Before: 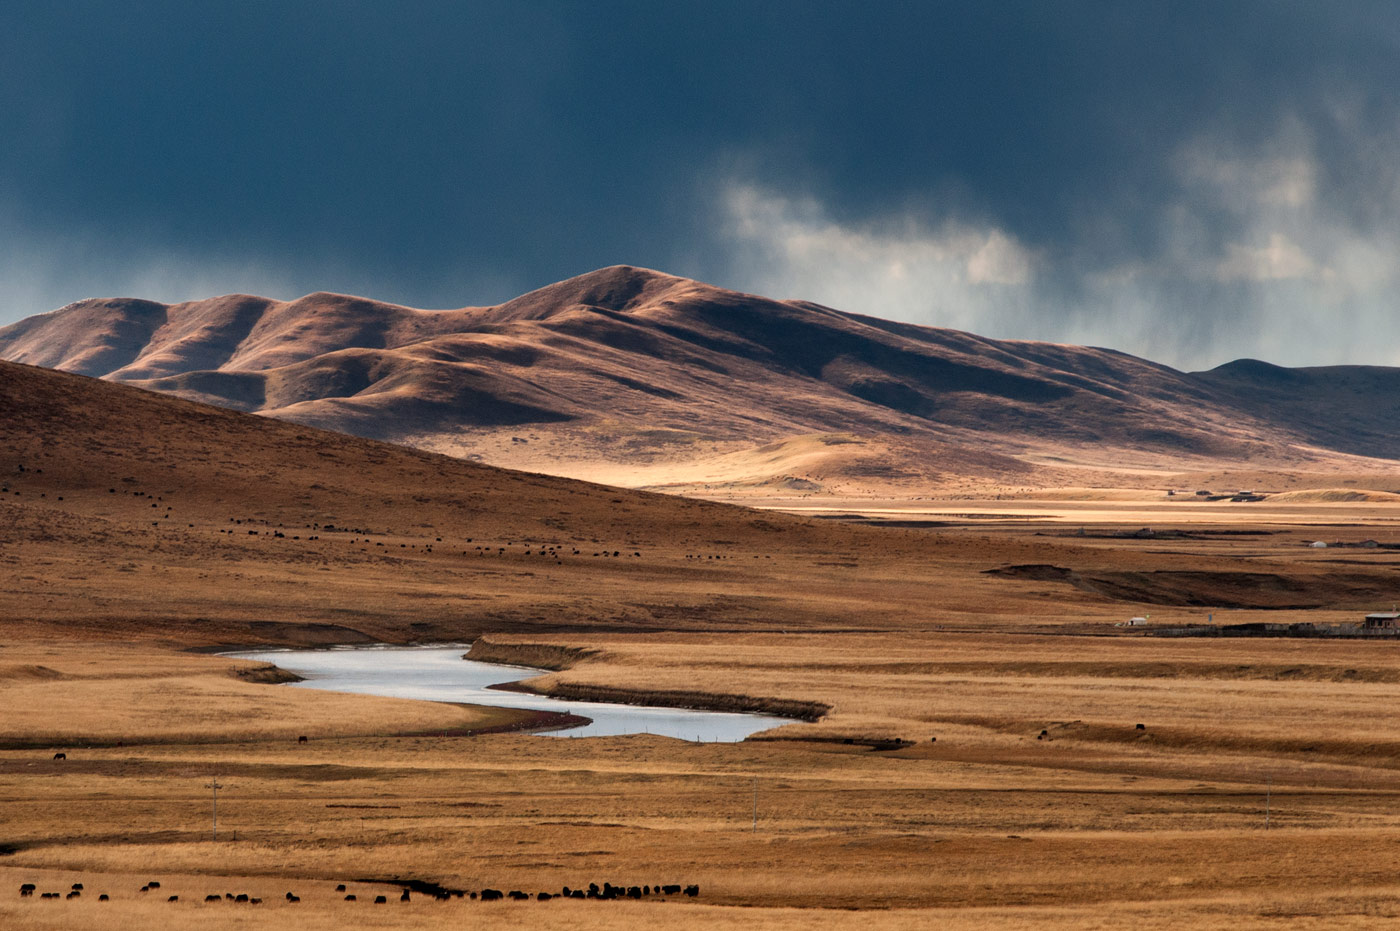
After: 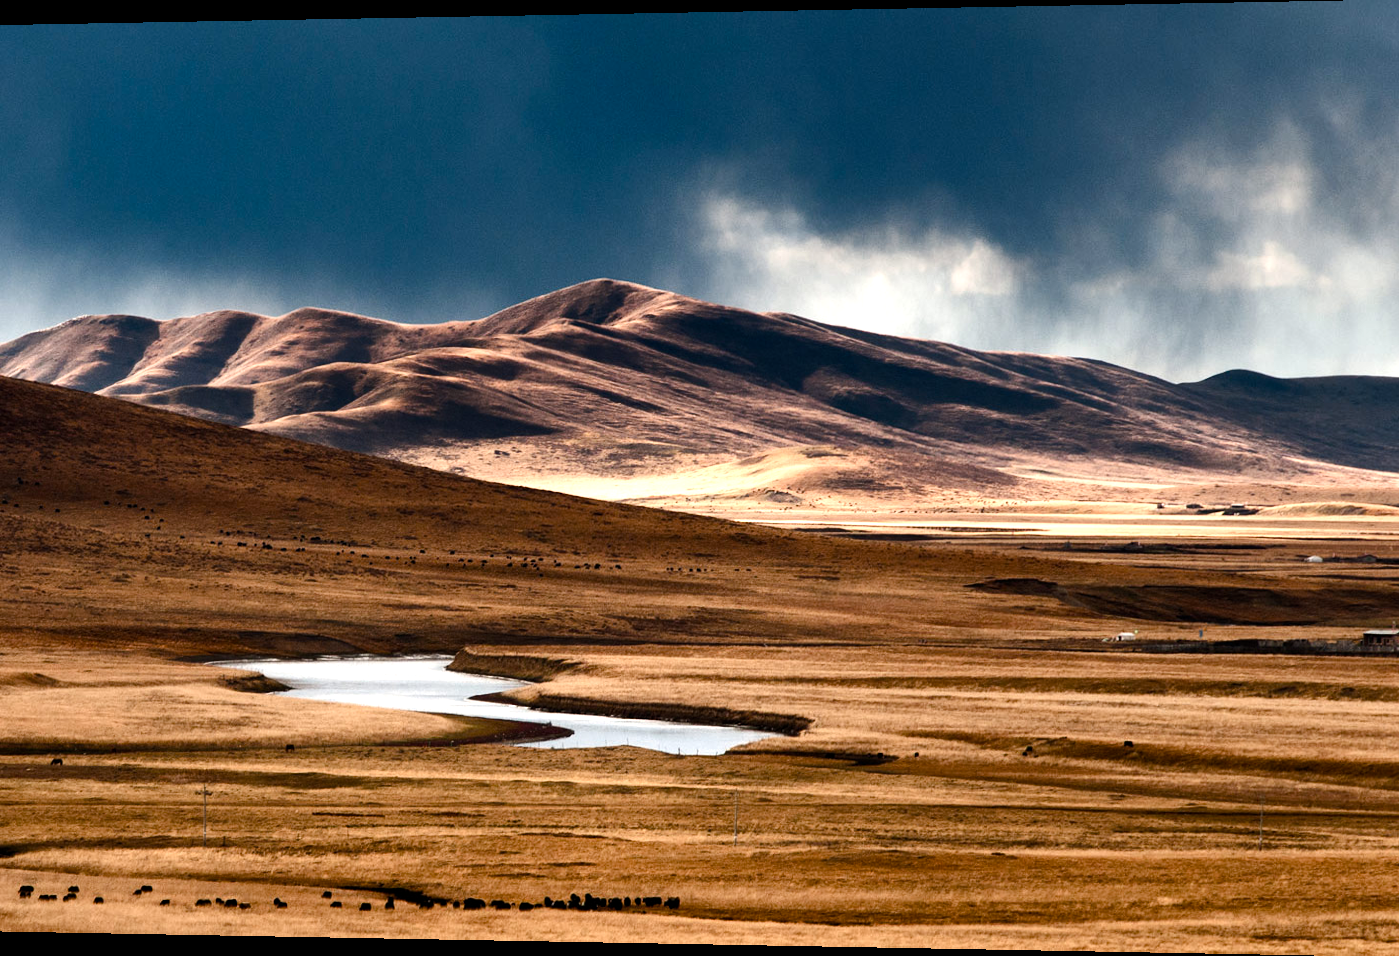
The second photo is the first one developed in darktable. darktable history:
rotate and perspective: lens shift (horizontal) -0.055, automatic cropping off
tone equalizer: -8 EV -1.08 EV, -7 EV -1.01 EV, -6 EV -0.867 EV, -5 EV -0.578 EV, -3 EV 0.578 EV, -2 EV 0.867 EV, -1 EV 1.01 EV, +0 EV 1.08 EV, edges refinement/feathering 500, mask exposure compensation -1.57 EV, preserve details no
color balance rgb: perceptual saturation grading › global saturation 20%, perceptual saturation grading › highlights -25%, perceptual saturation grading › shadows 50%, global vibrance -25%
